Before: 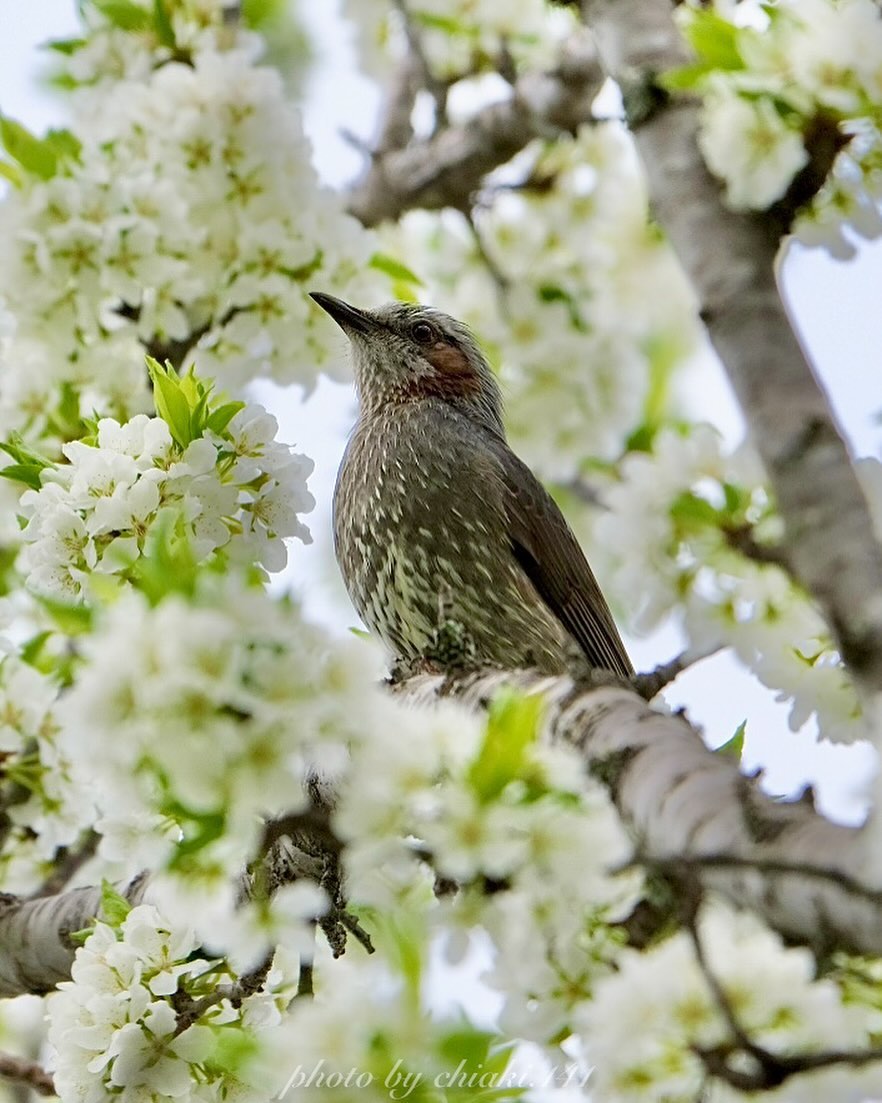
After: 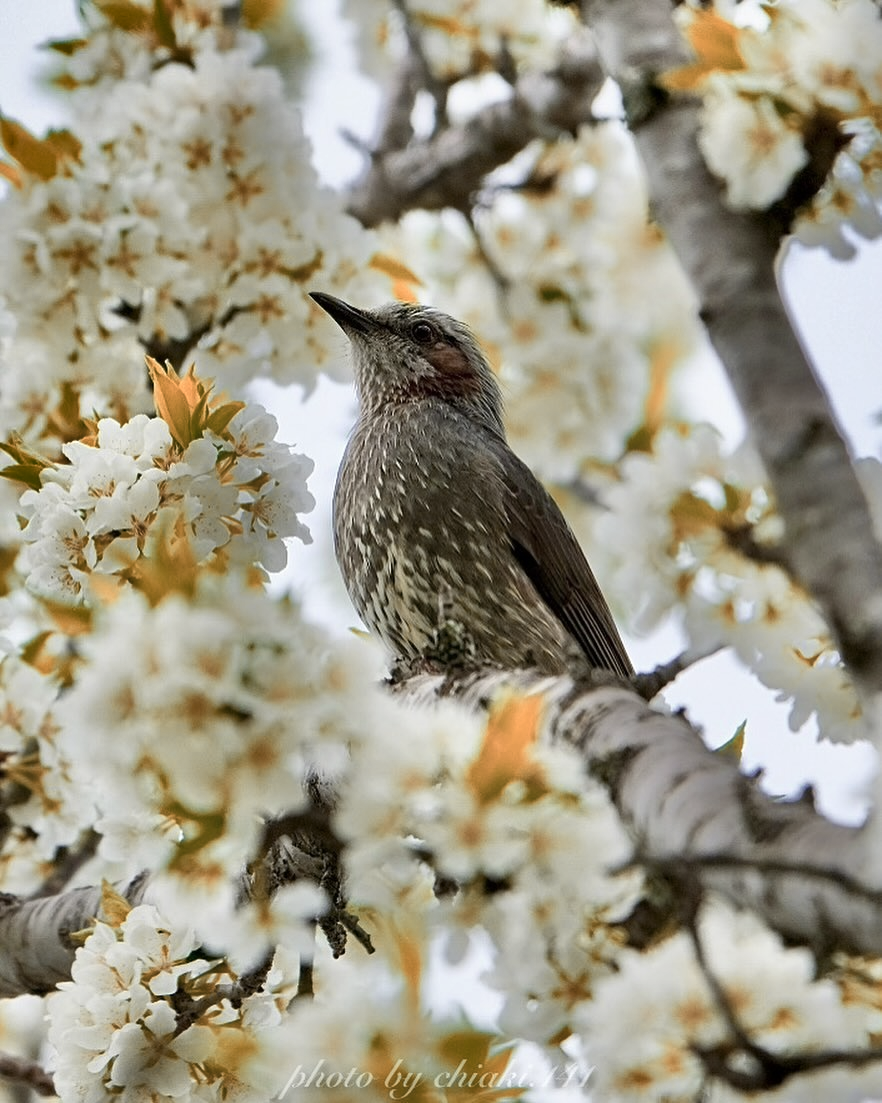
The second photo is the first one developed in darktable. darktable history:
color zones: curves: ch2 [(0, 0.5) (0.084, 0.497) (0.323, 0.335) (0.4, 0.497) (1, 0.5)]
shadows and highlights: radius 105.77, shadows 23.62, highlights -58.4, low approximation 0.01, soften with gaussian
contrast brightness saturation: contrast 0.1, saturation -0.29
